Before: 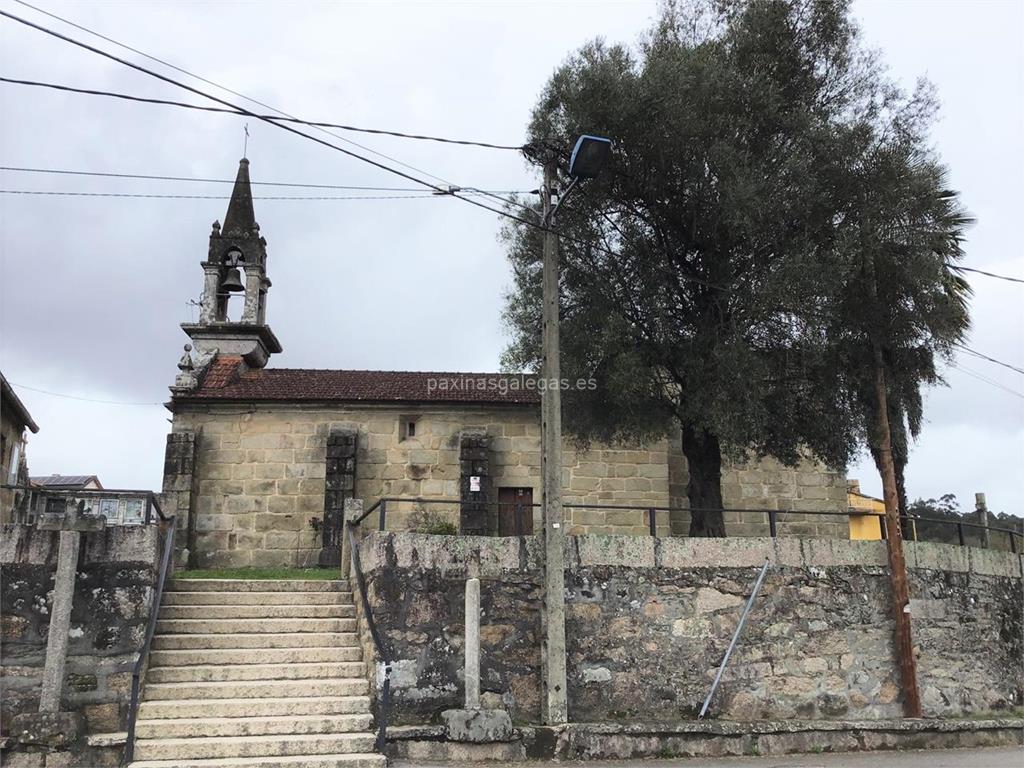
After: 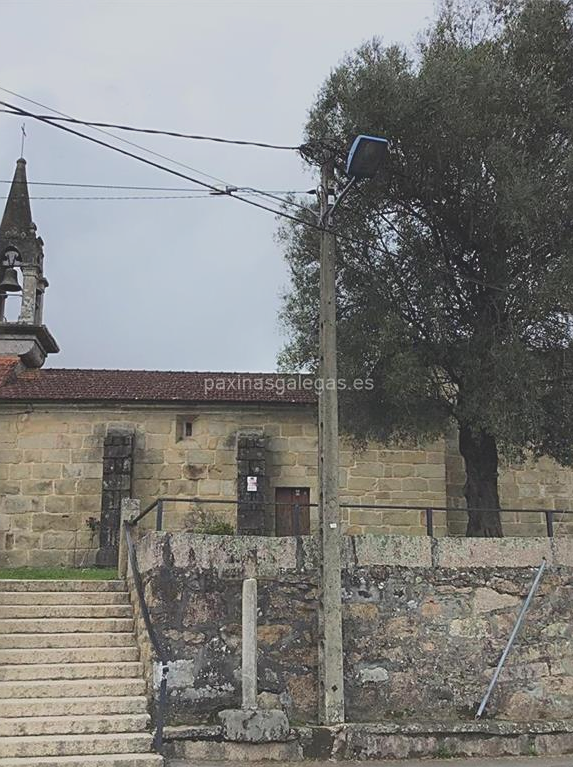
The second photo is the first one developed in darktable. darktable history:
sharpen: on, module defaults
contrast brightness saturation: contrast -0.296
crop: left 21.866%, right 22.136%, bottom 0.012%
